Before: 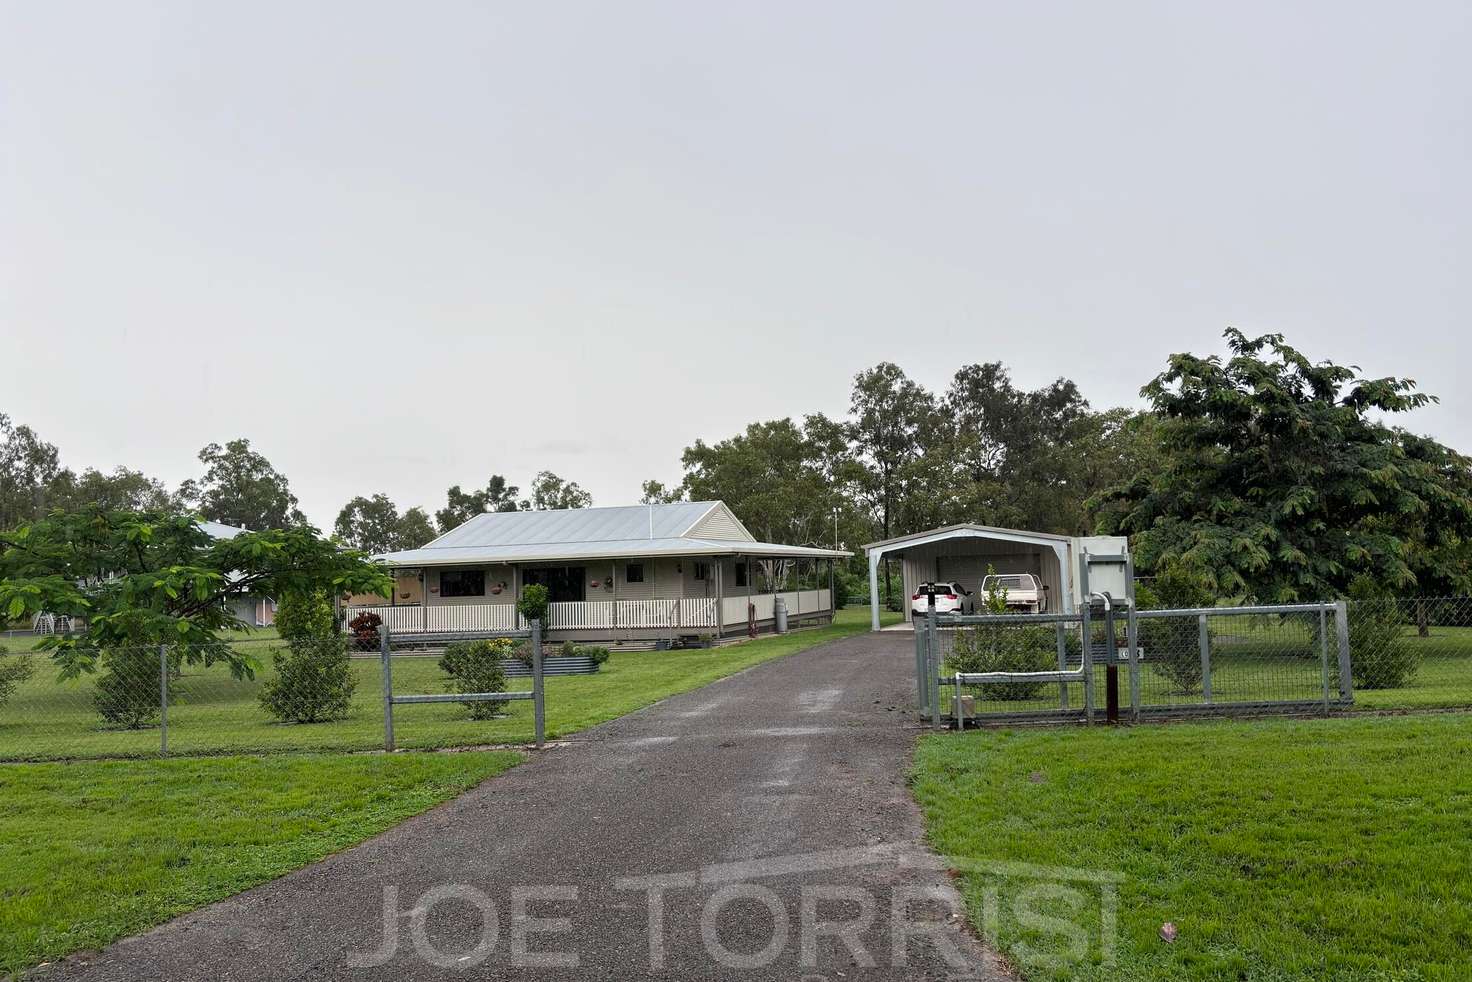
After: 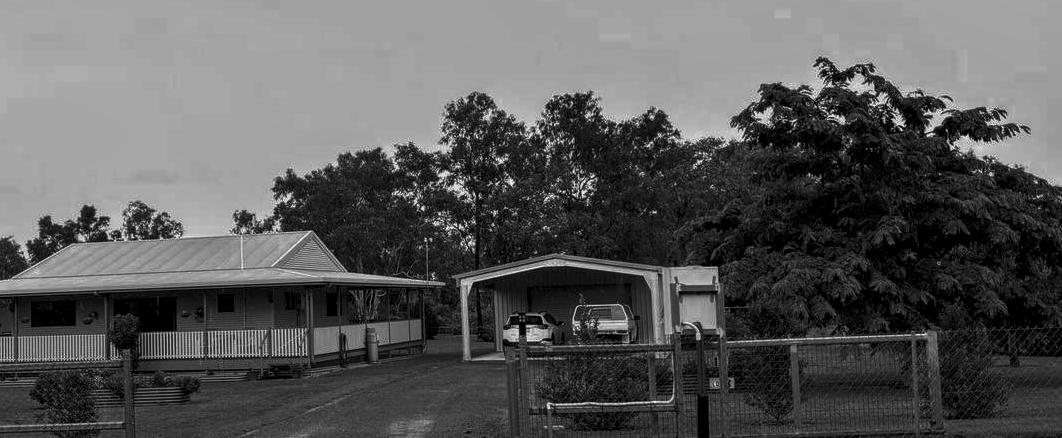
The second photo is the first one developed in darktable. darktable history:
color correction: highlights a* 9.15, highlights b* 8.57, shadows a* 39.74, shadows b* 39.99, saturation 0.801
crop and rotate: left 27.828%, top 27.534%, bottom 27.834%
local contrast: detail 150%
color zones: curves: ch0 [(0.287, 0.048) (0.493, 0.484) (0.737, 0.816)]; ch1 [(0, 0) (0.143, 0) (0.286, 0) (0.429, 0) (0.571, 0) (0.714, 0) (0.857, 0)], mix 101.93%
